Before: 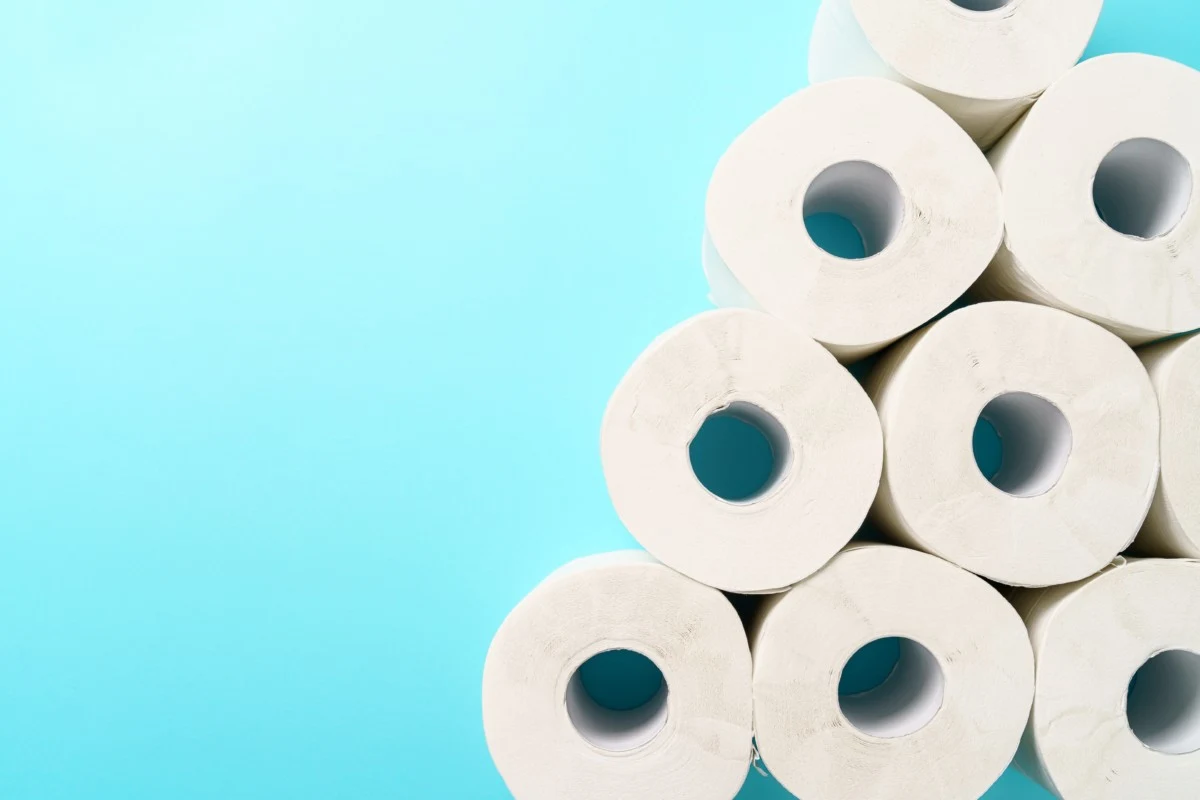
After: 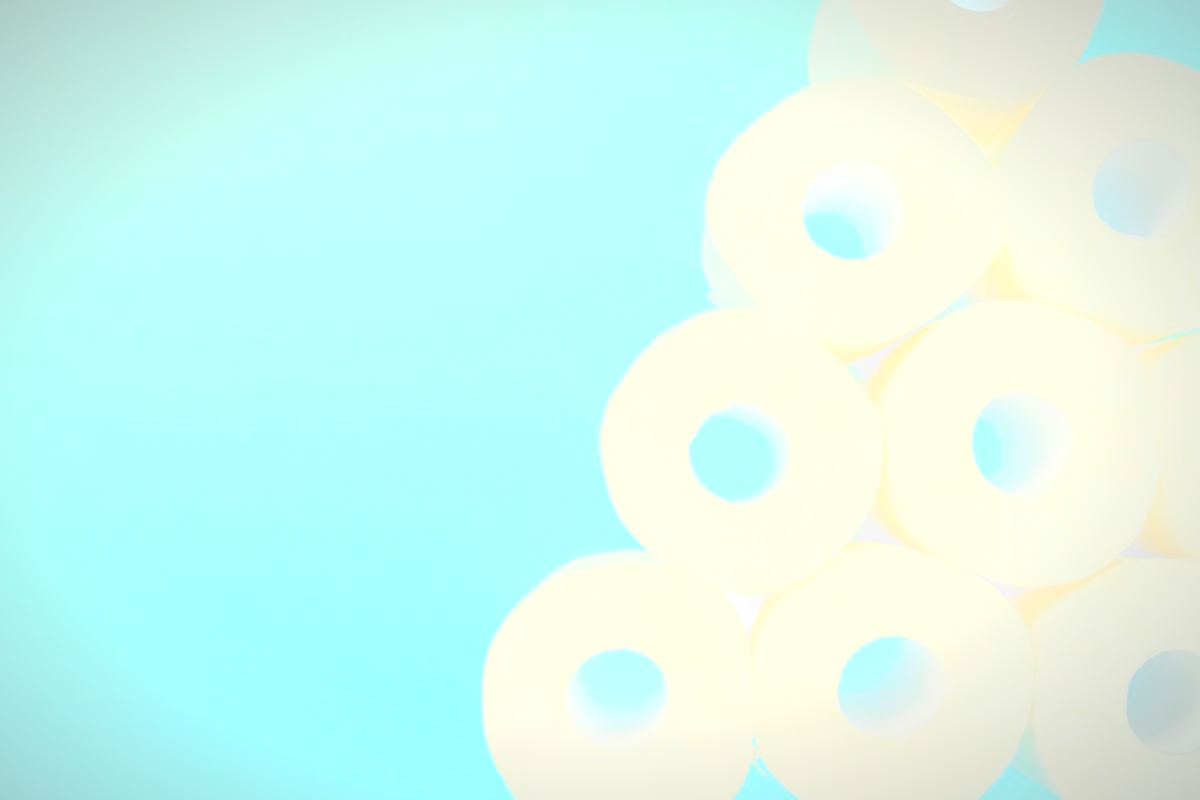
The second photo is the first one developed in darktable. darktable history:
bloom: on, module defaults
vignetting: fall-off radius 70%, automatic ratio true
rgb levels: preserve colors sum RGB, levels [[0.038, 0.433, 0.934], [0, 0.5, 1], [0, 0.5, 1]]
color correction: highlights a* -4.28, highlights b* 6.53
exposure: black level correction -0.002, exposure 0.54 EV, compensate highlight preservation false
